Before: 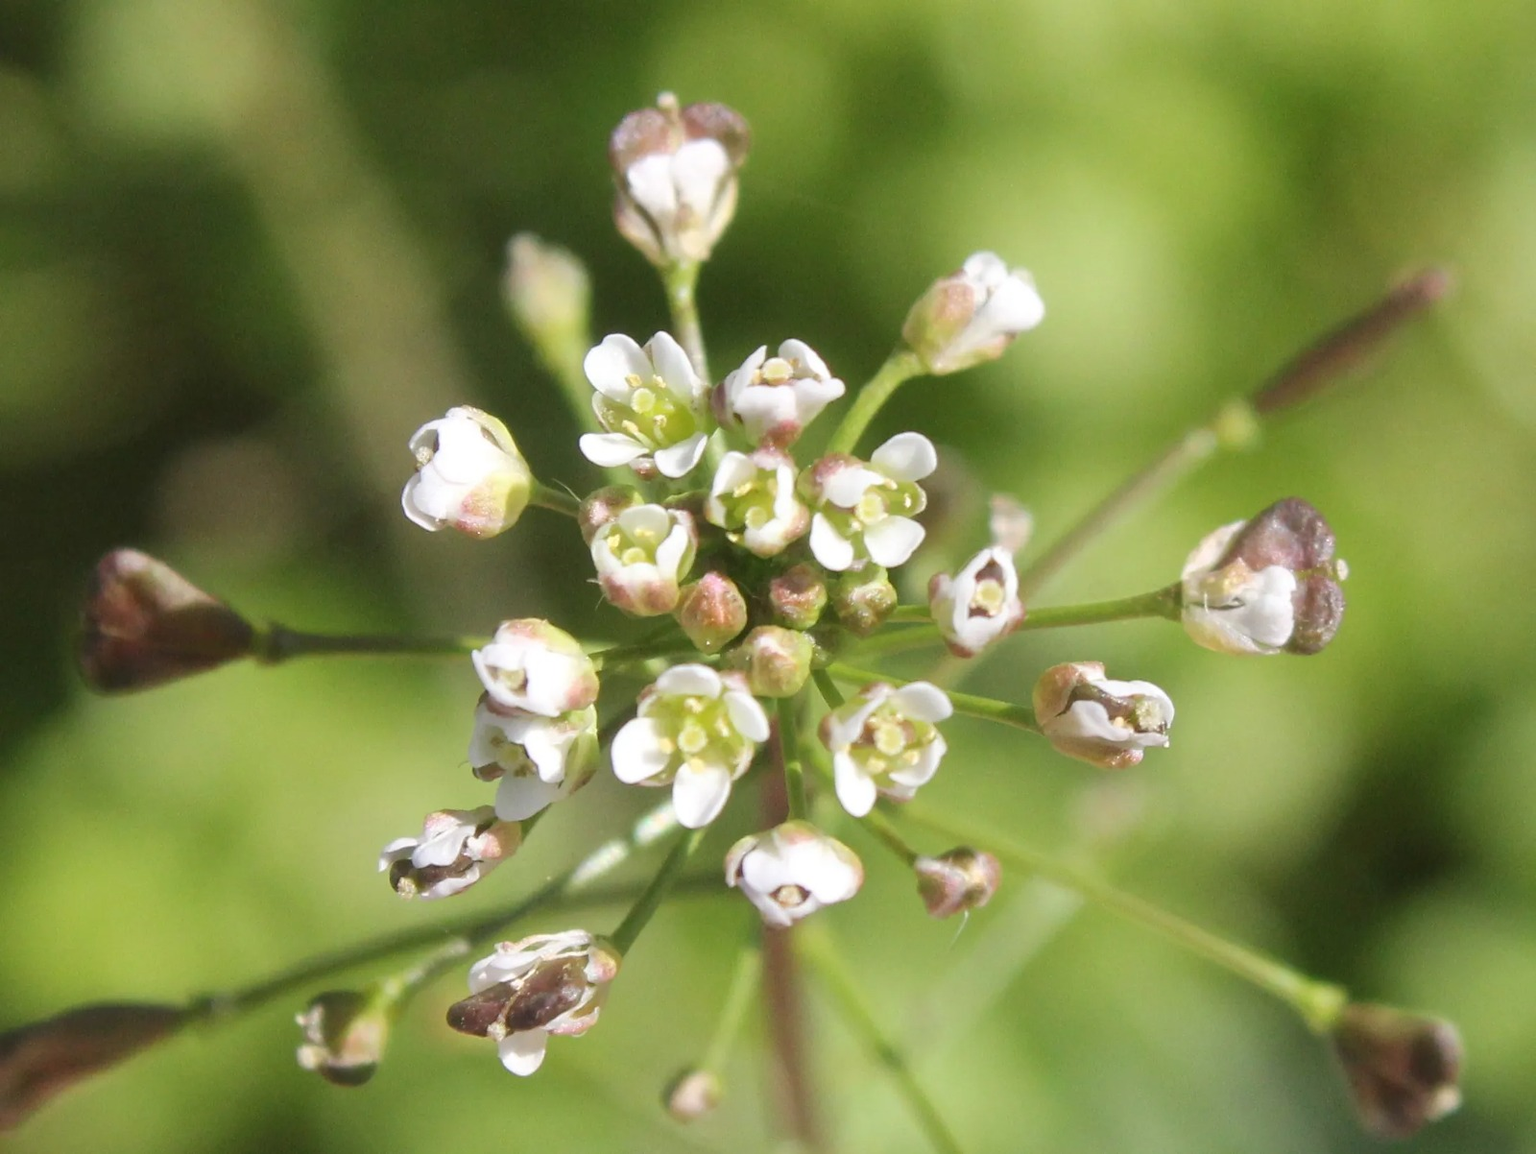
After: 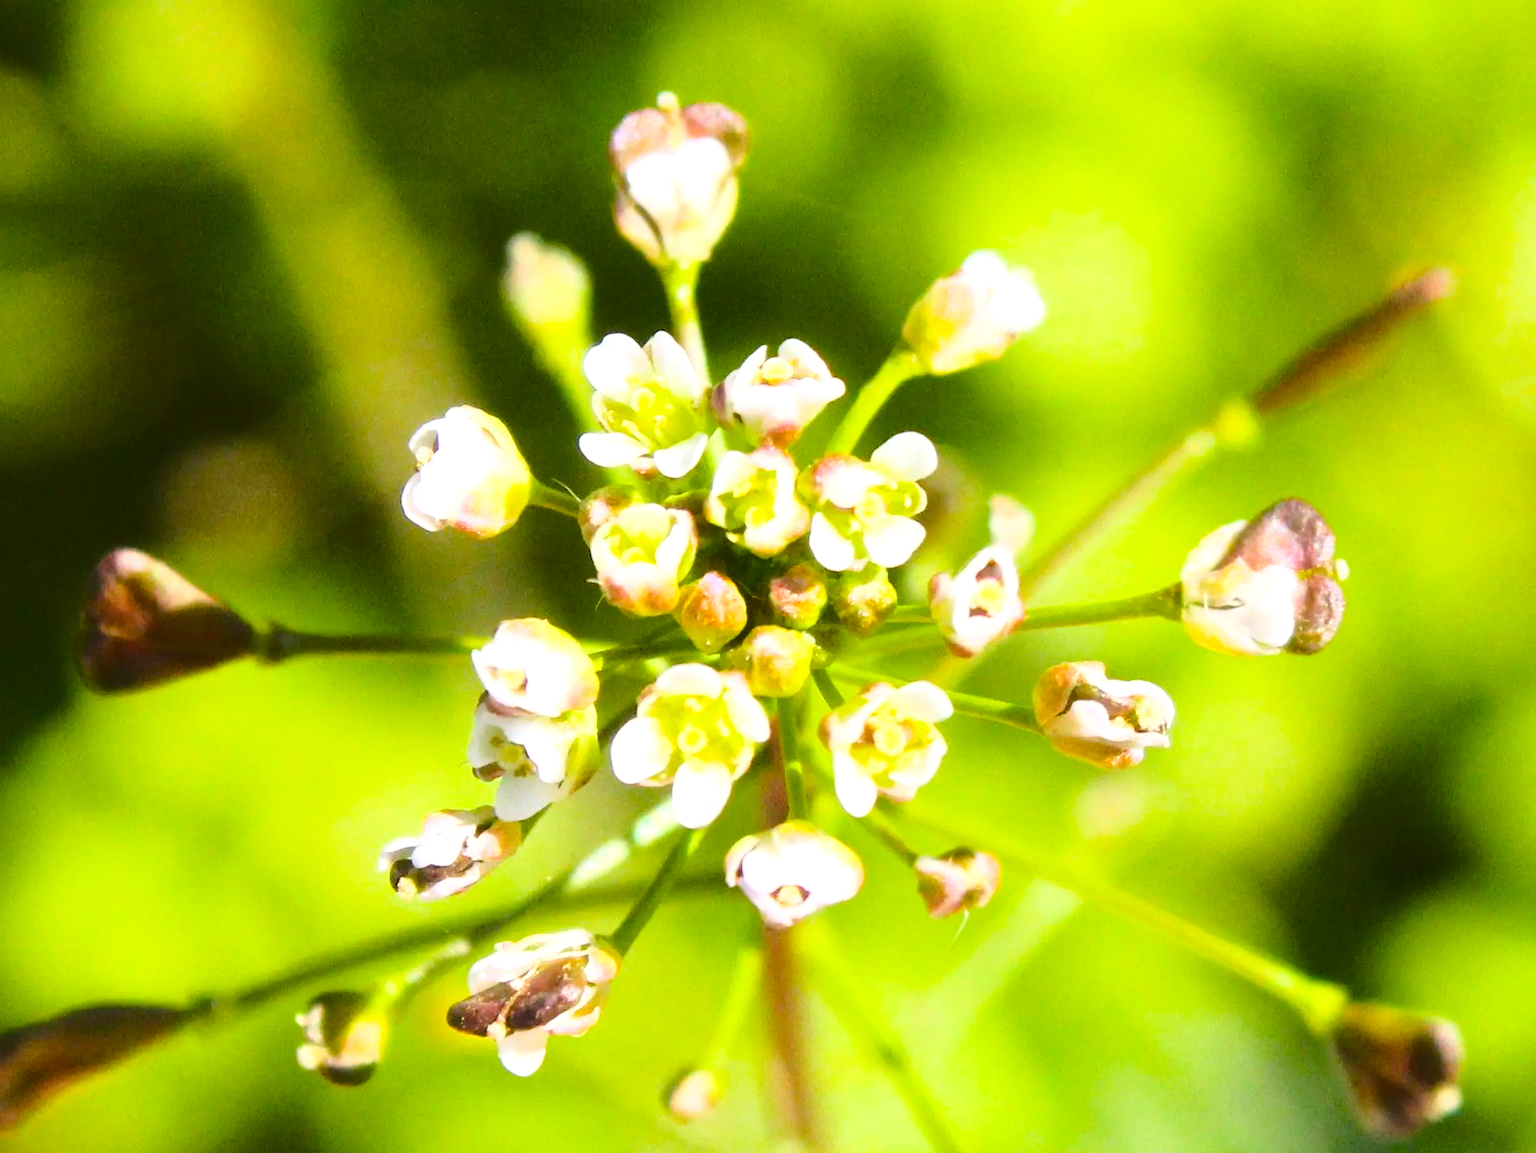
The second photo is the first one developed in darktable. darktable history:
color balance rgb: linear chroma grading › global chroma 9%, perceptual saturation grading › global saturation 36%, perceptual saturation grading › shadows 35%, perceptual brilliance grading › global brilliance 15%, perceptual brilliance grading › shadows -35%, global vibrance 15%
base curve: curves: ch0 [(0, 0) (0.032, 0.037) (0.105, 0.228) (0.435, 0.76) (0.856, 0.983) (1, 1)]
